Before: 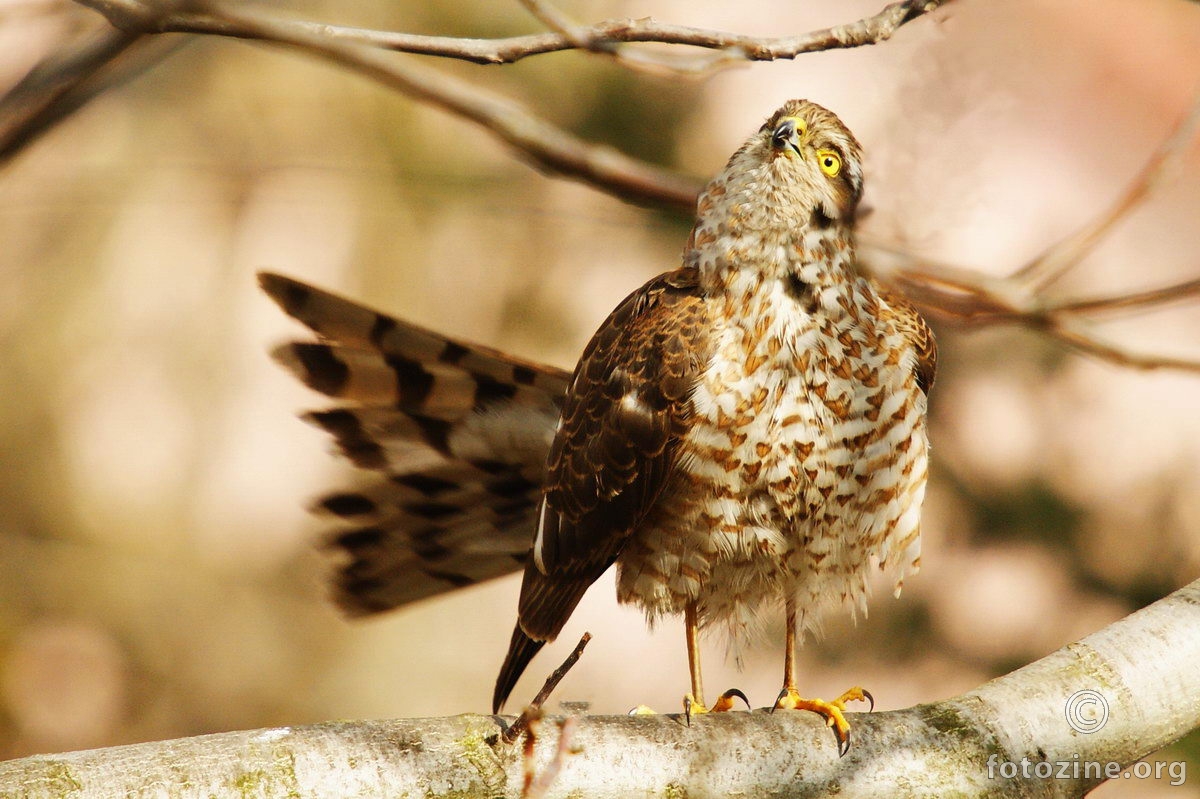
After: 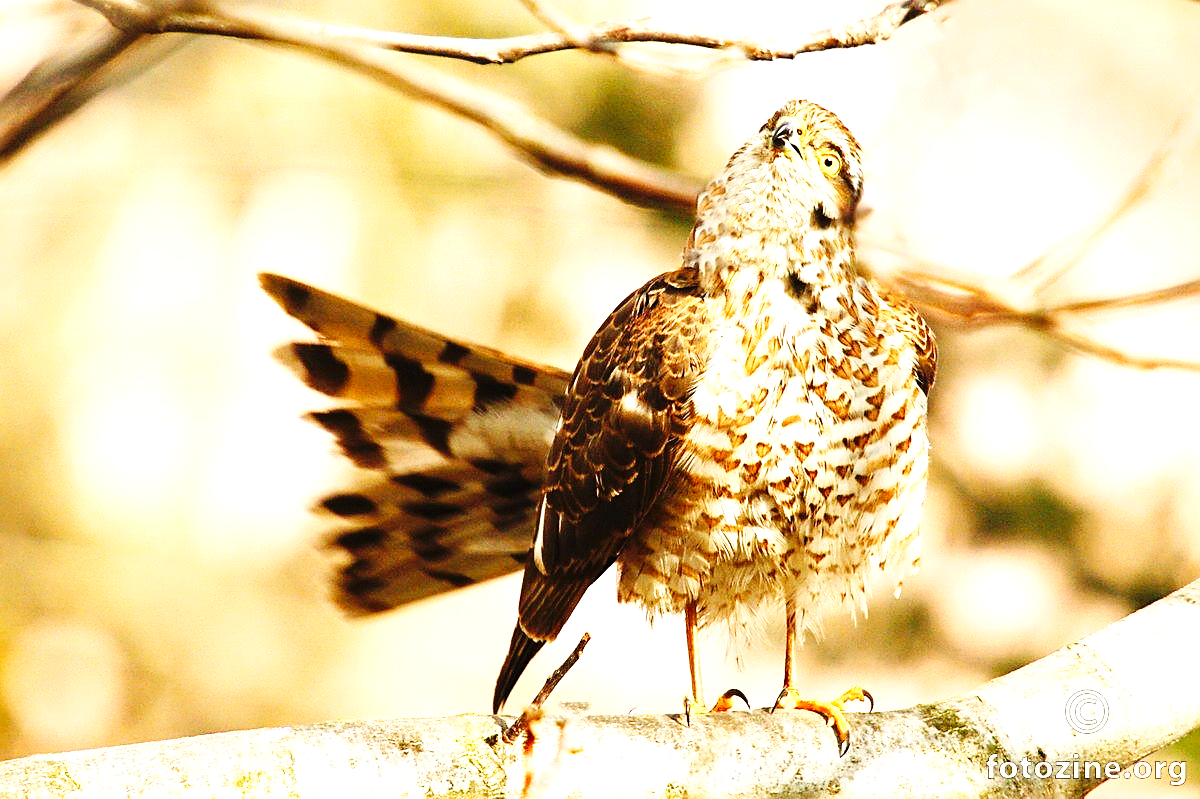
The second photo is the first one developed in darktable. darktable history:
base curve: curves: ch0 [(0, 0) (0.036, 0.025) (0.121, 0.166) (0.206, 0.329) (0.605, 0.79) (1, 1)], preserve colors none
exposure: black level correction 0, exposure 1.107 EV, compensate exposure bias true, compensate highlight preservation false
sharpen: on, module defaults
